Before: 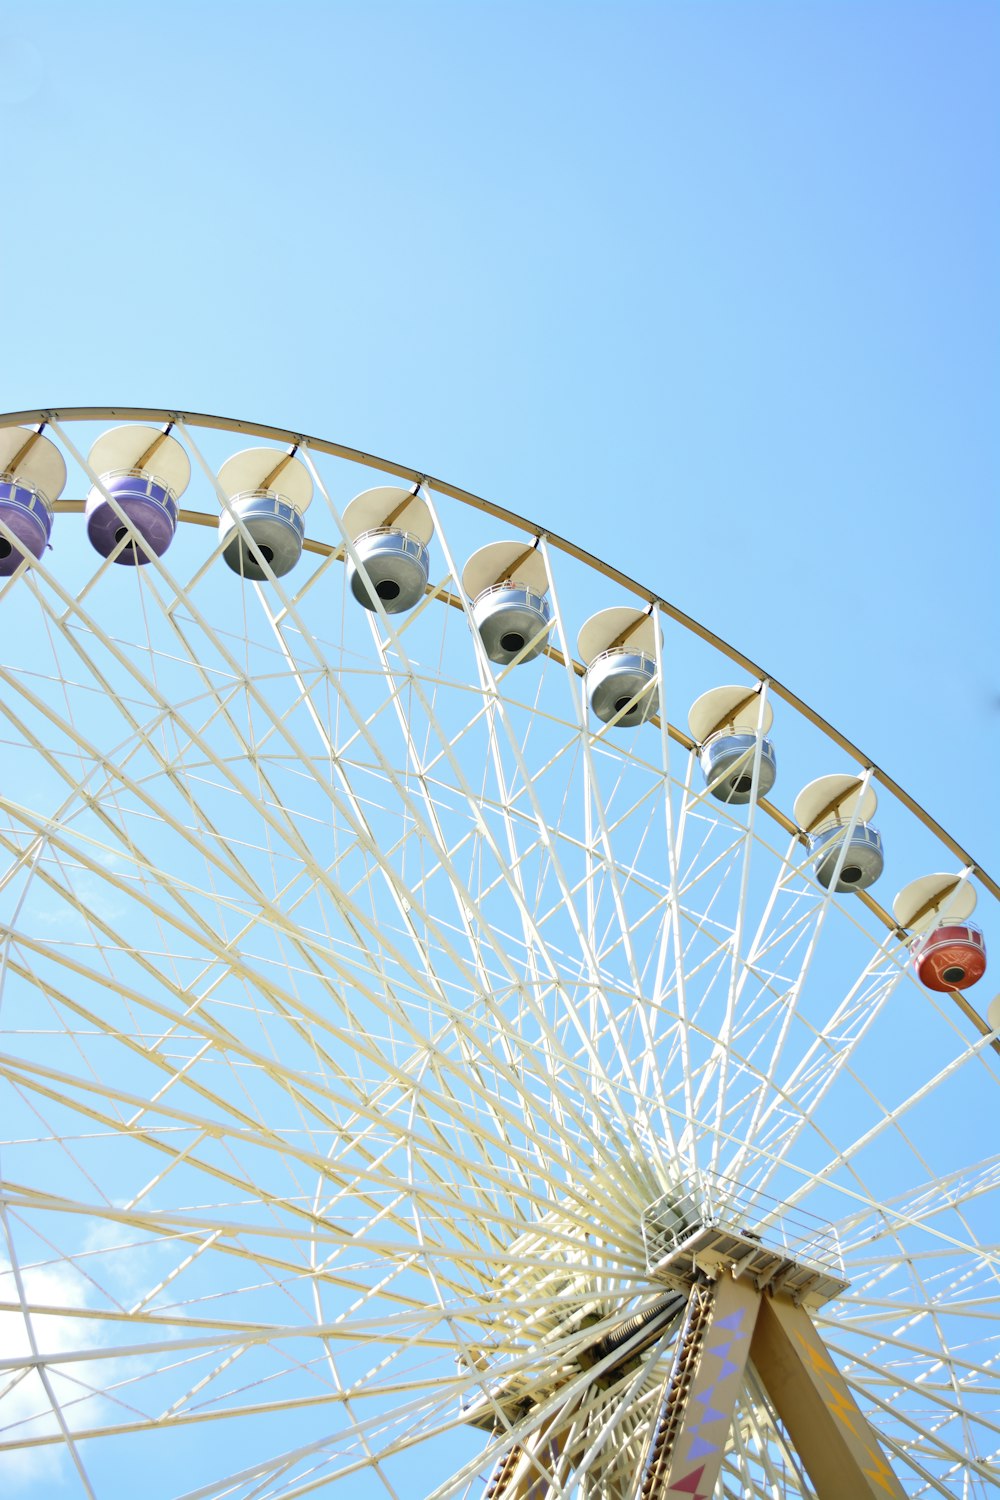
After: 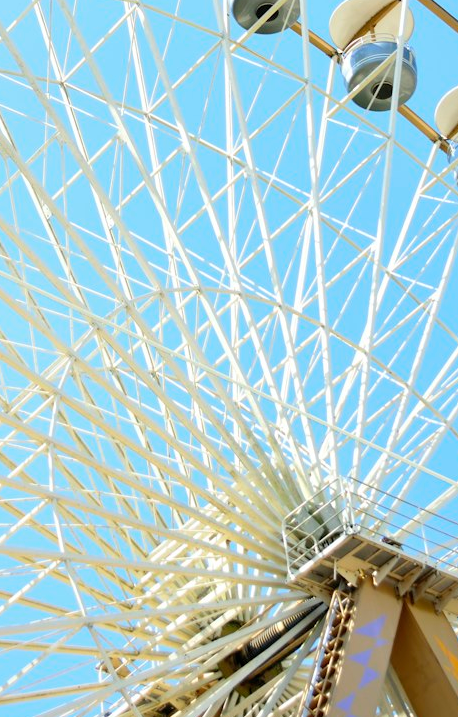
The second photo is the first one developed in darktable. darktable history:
crop: left 35.931%, top 46.258%, right 18.196%, bottom 5.931%
